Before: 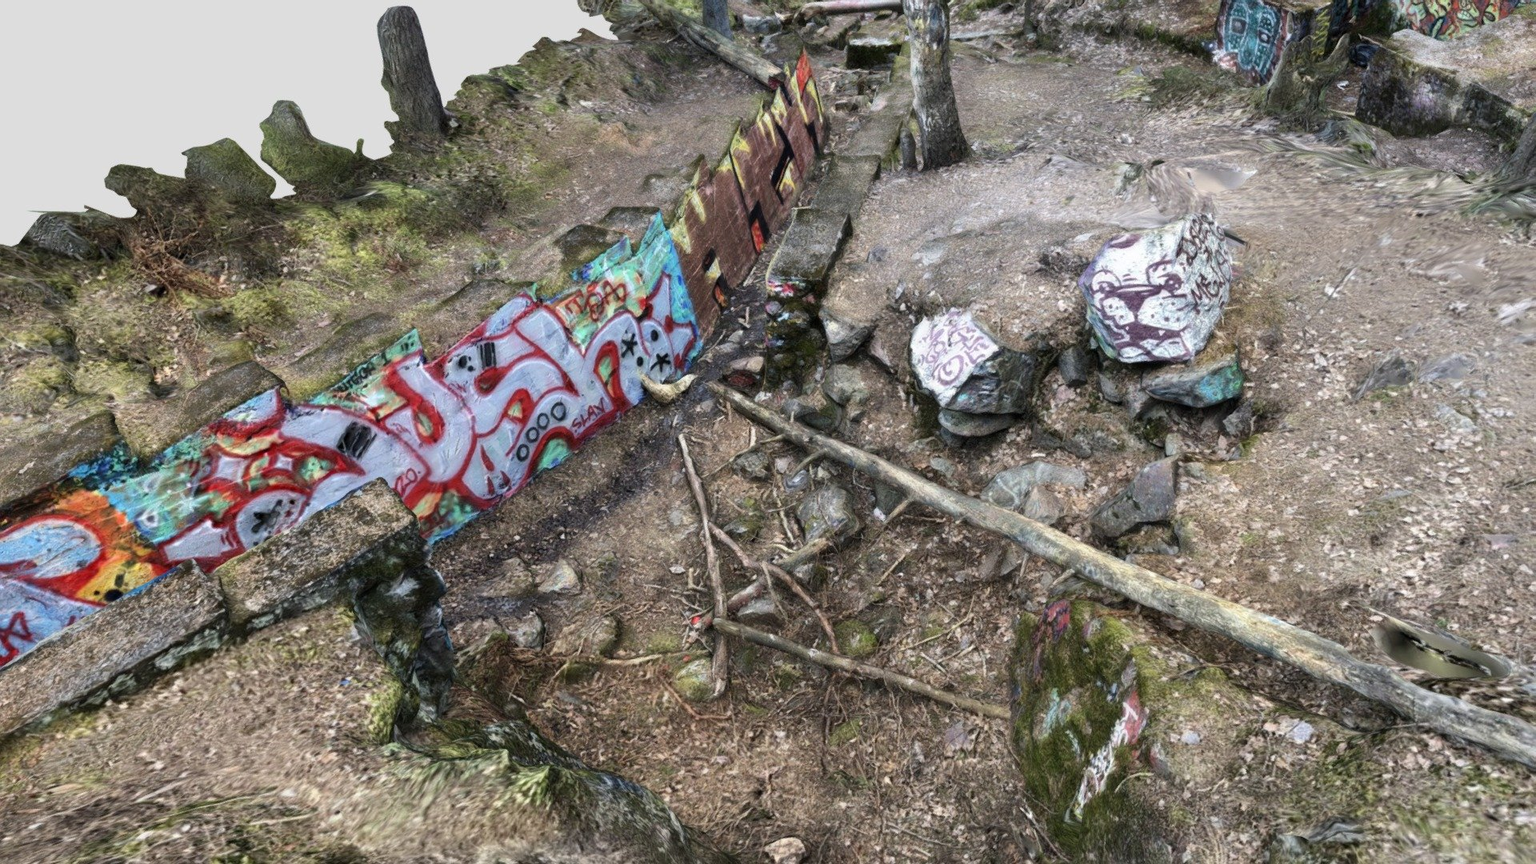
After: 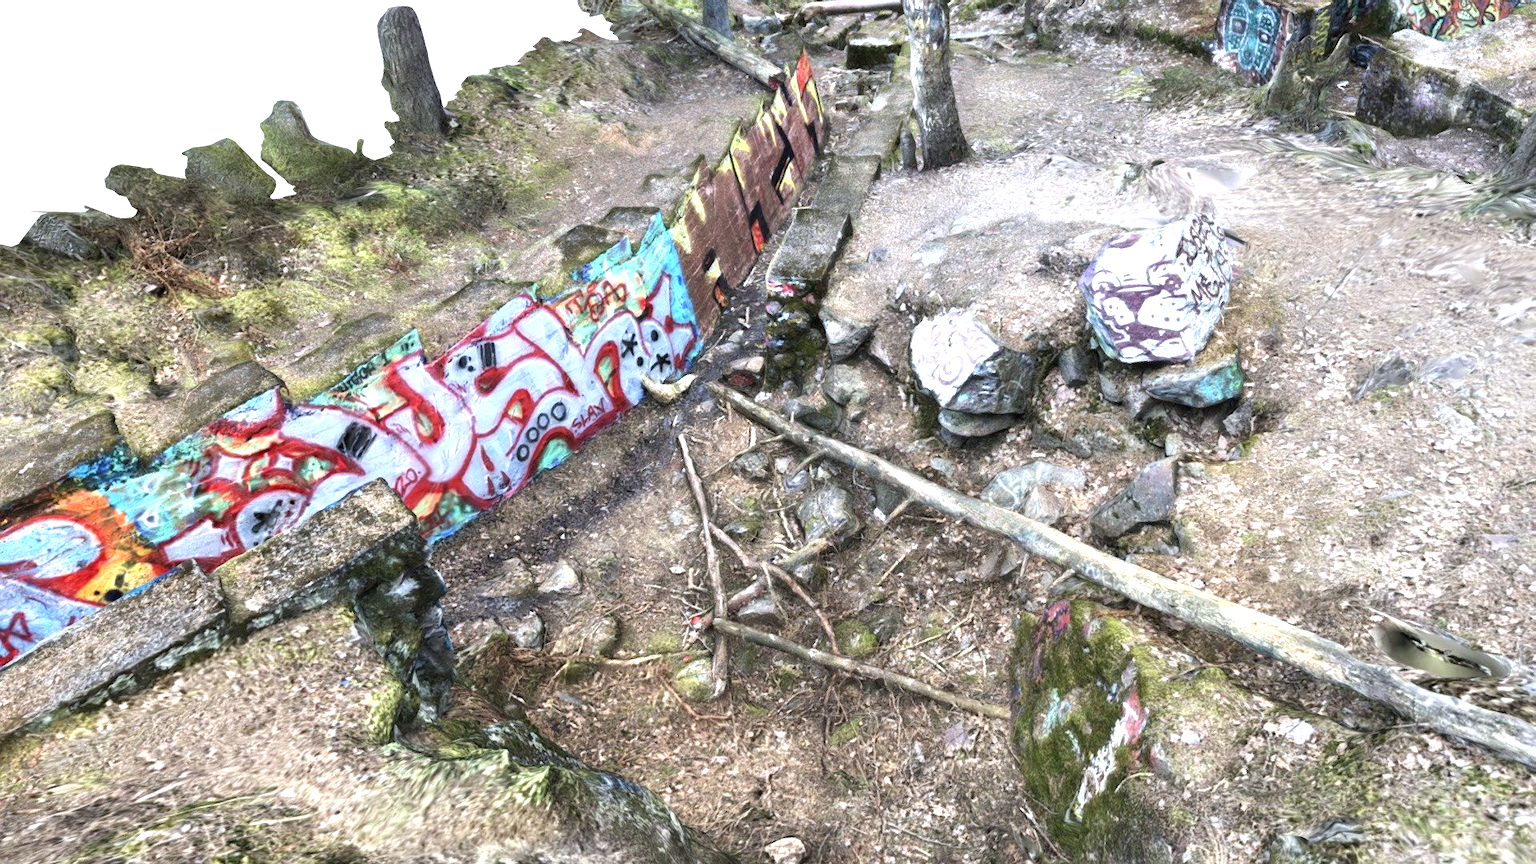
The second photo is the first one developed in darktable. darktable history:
white balance: red 0.976, blue 1.04
exposure: black level correction 0, exposure 1 EV, compensate exposure bias true, compensate highlight preservation false
